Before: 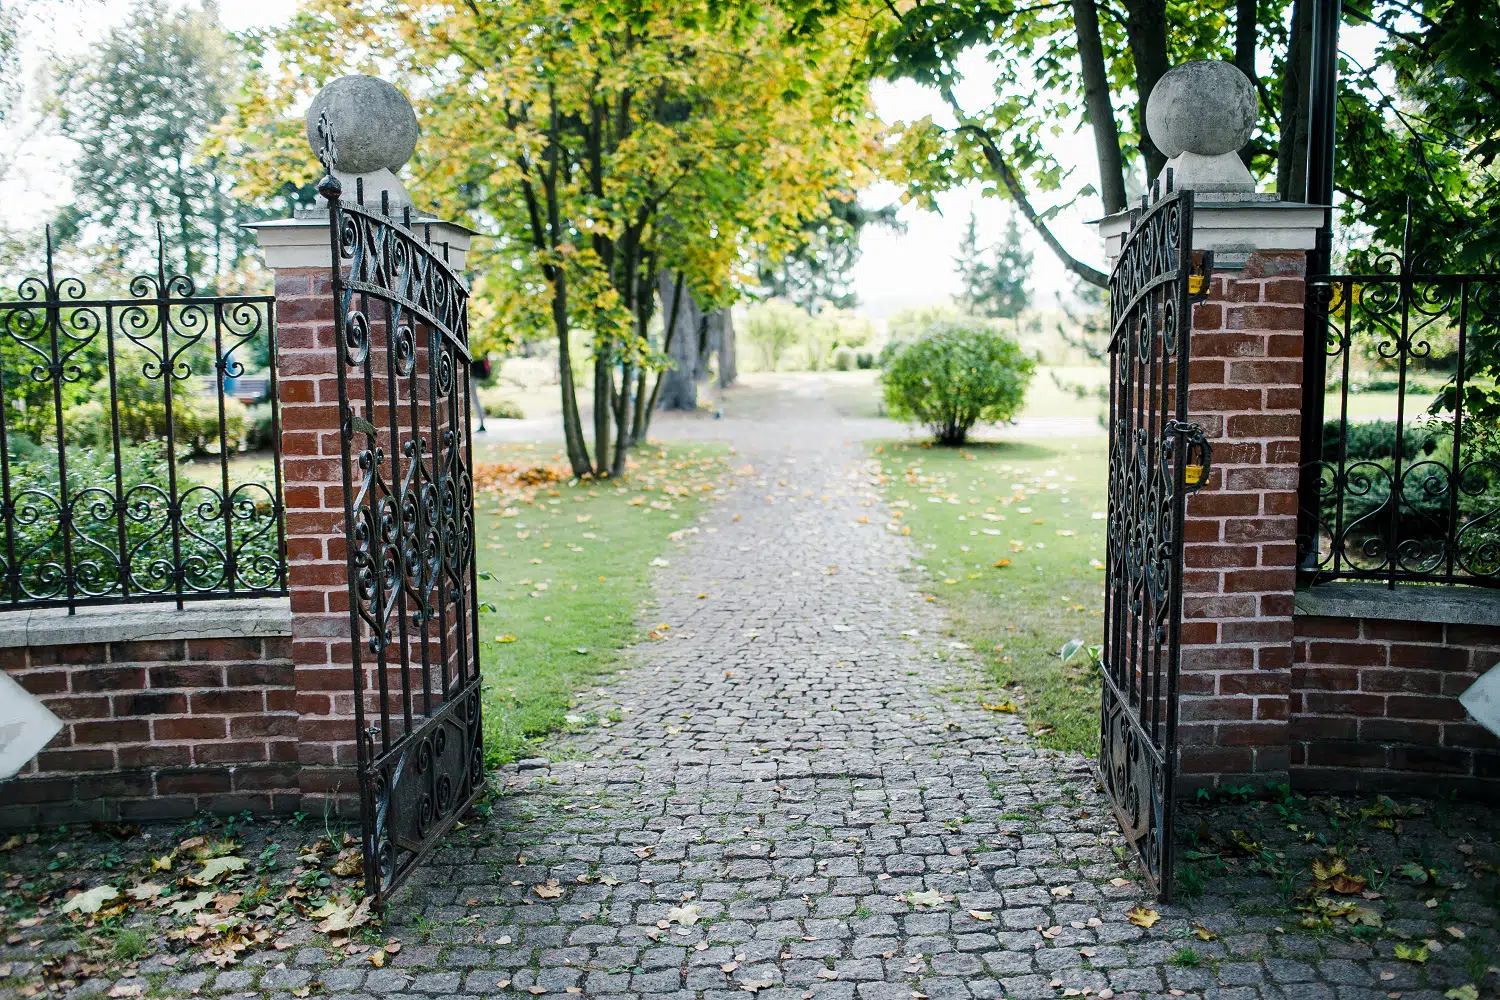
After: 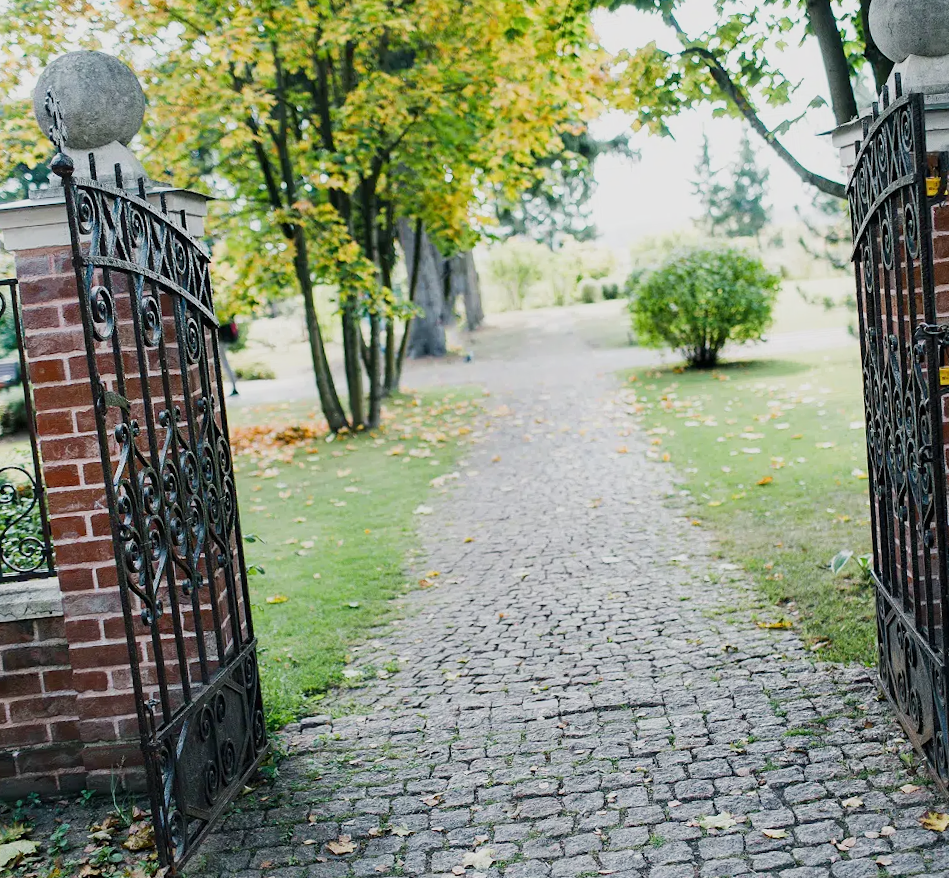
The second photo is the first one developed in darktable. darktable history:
crop and rotate: left 14.385%, right 18.948%
rotate and perspective: rotation -5°, crop left 0.05, crop right 0.952, crop top 0.11, crop bottom 0.89
sigmoid: contrast 1.22, skew 0.65
